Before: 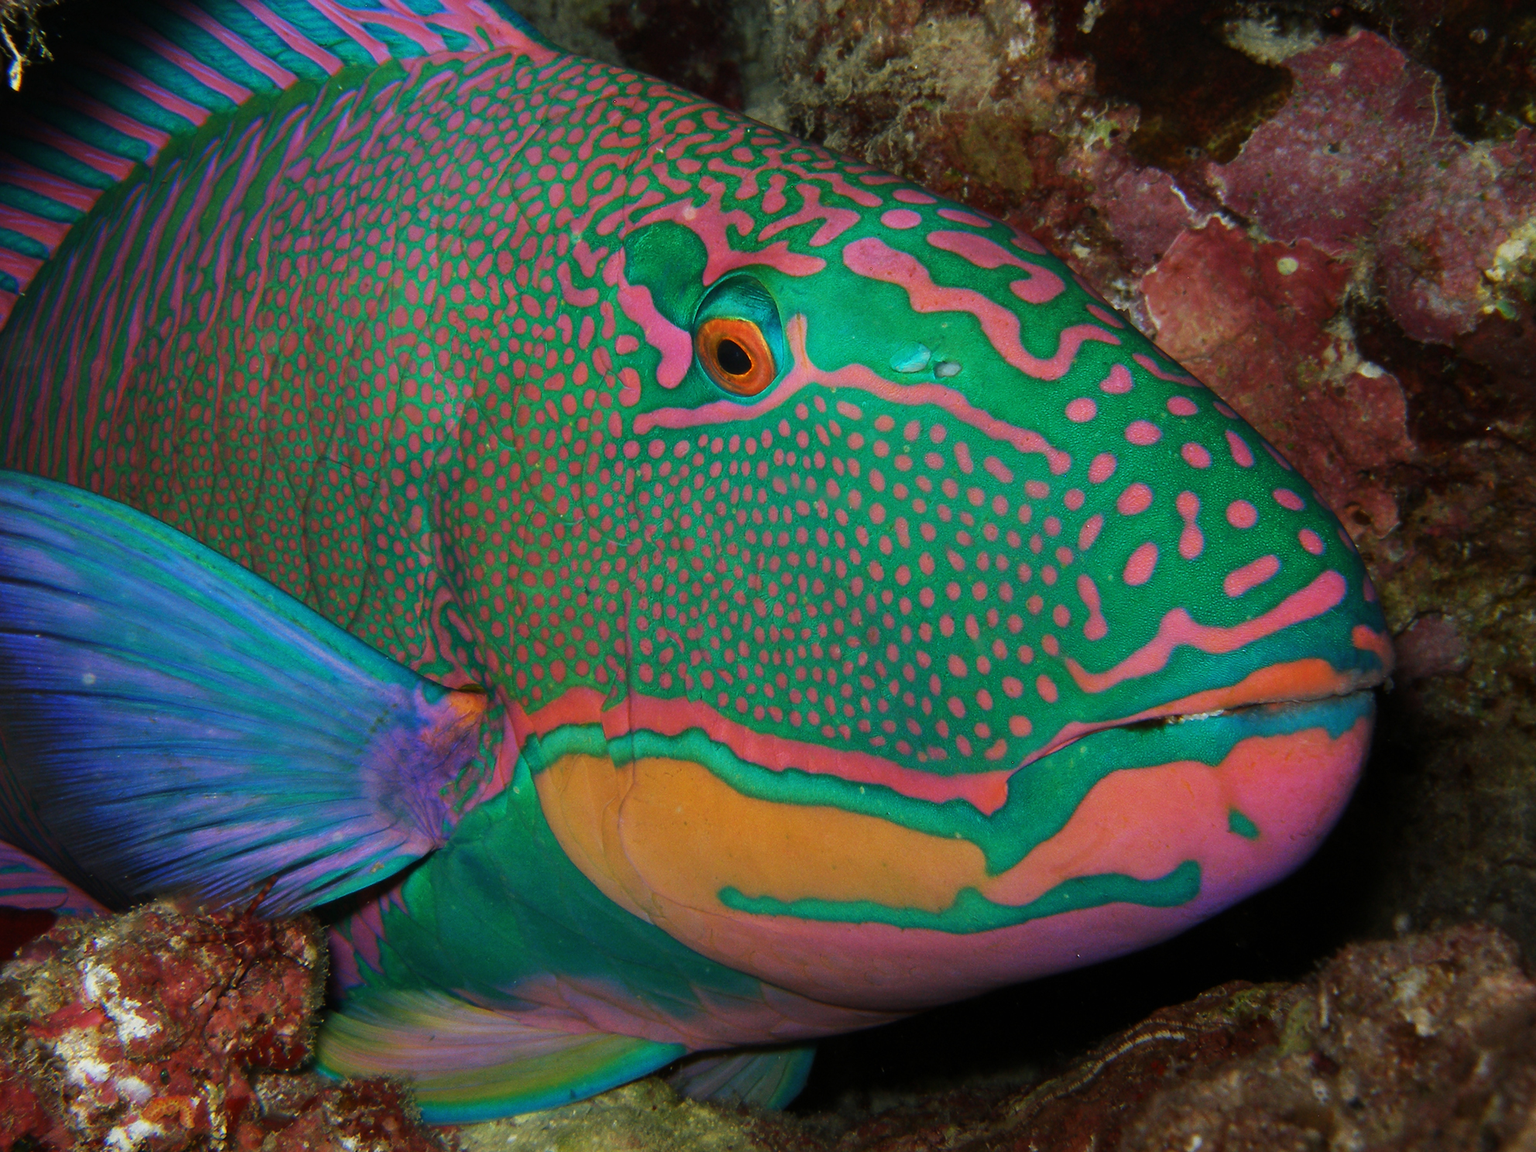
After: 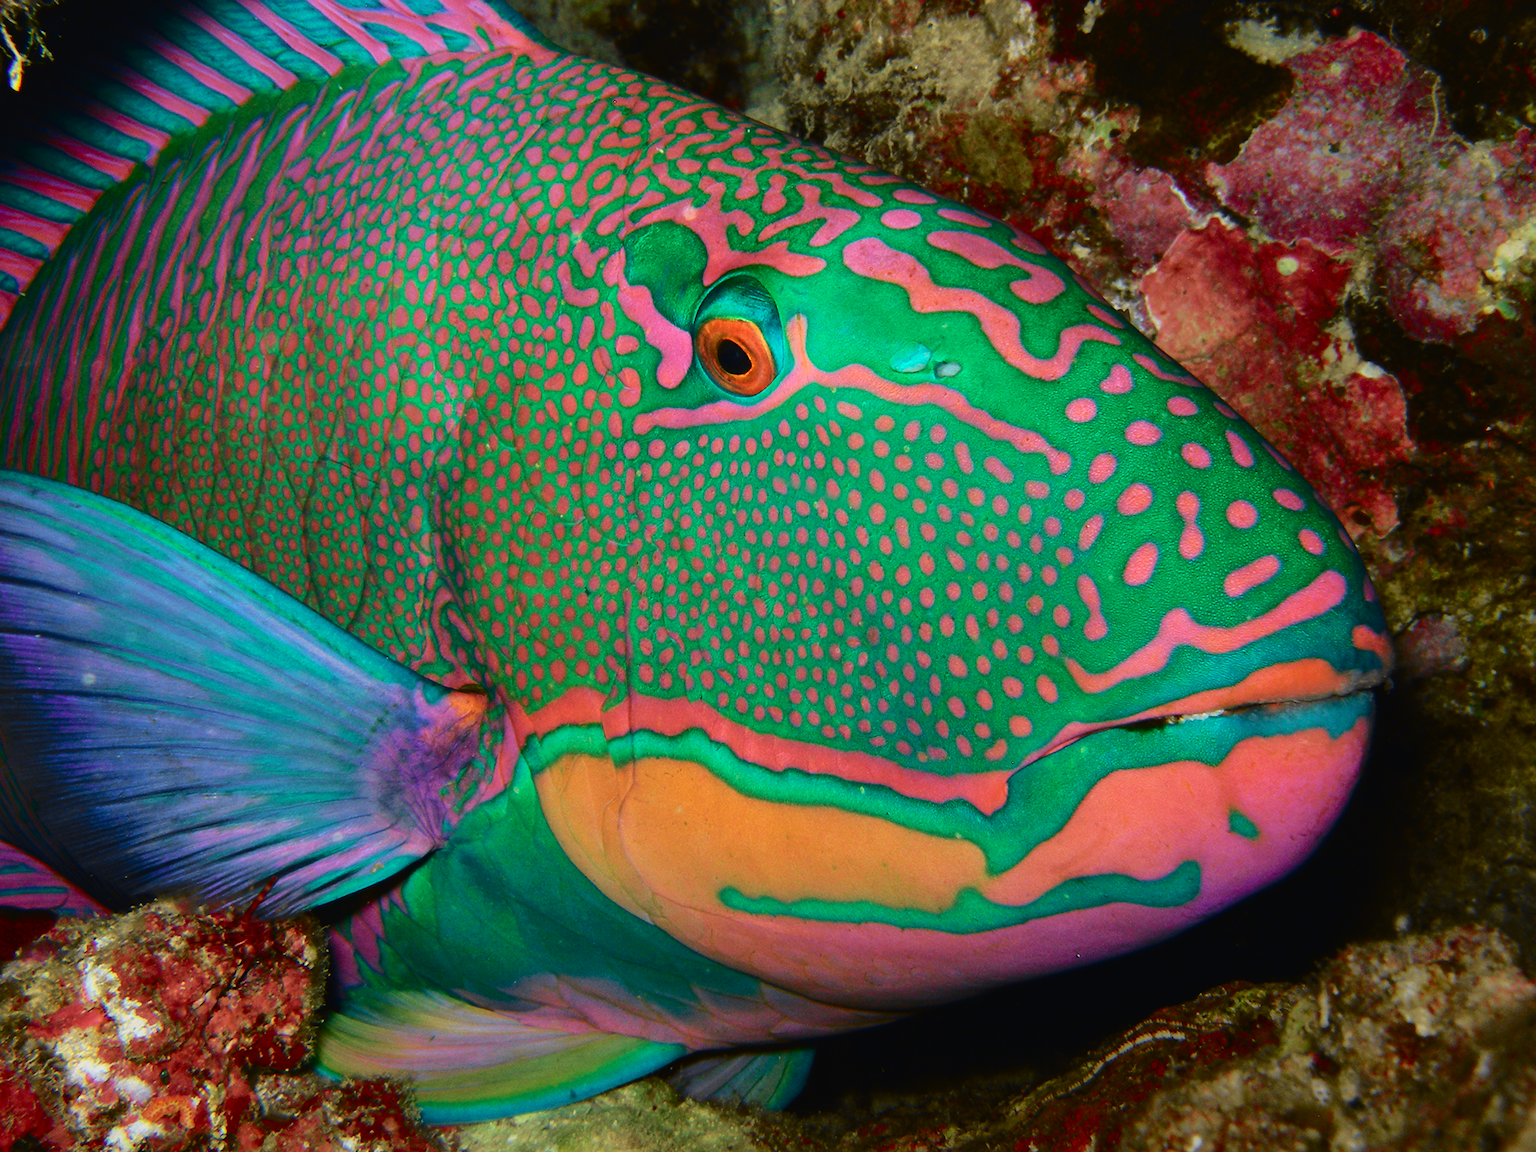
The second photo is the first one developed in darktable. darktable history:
shadows and highlights: on, module defaults
tone curve: curves: ch0 [(0, 0.011) (0.053, 0.026) (0.174, 0.115) (0.398, 0.444) (0.673, 0.775) (0.829, 0.906) (0.991, 0.981)]; ch1 [(0, 0) (0.276, 0.206) (0.409, 0.383) (0.473, 0.458) (0.492, 0.499) (0.521, 0.502) (0.546, 0.543) (0.585, 0.617) (0.659, 0.686) (0.78, 0.8) (1, 1)]; ch2 [(0, 0) (0.438, 0.449) (0.473, 0.469) (0.503, 0.5) (0.523, 0.538) (0.562, 0.598) (0.612, 0.635) (0.695, 0.713) (1, 1)], color space Lab, independent channels, preserve colors none
